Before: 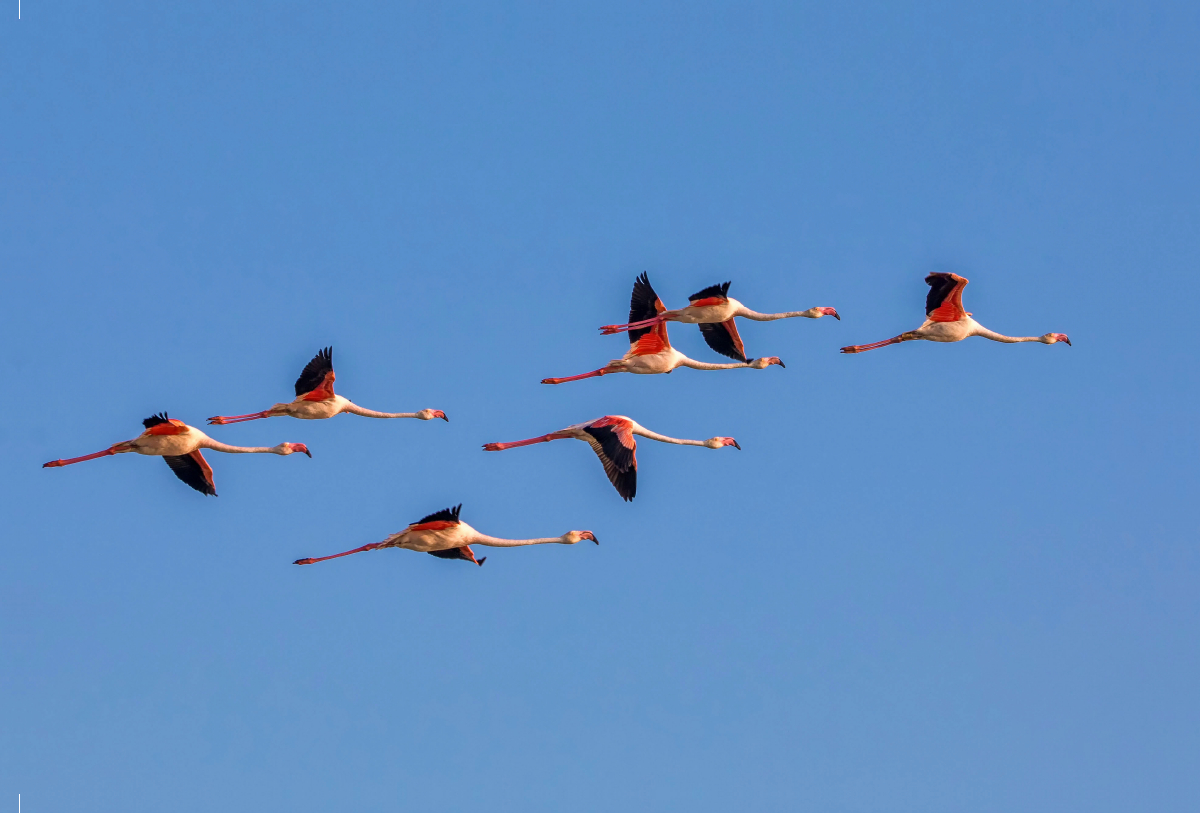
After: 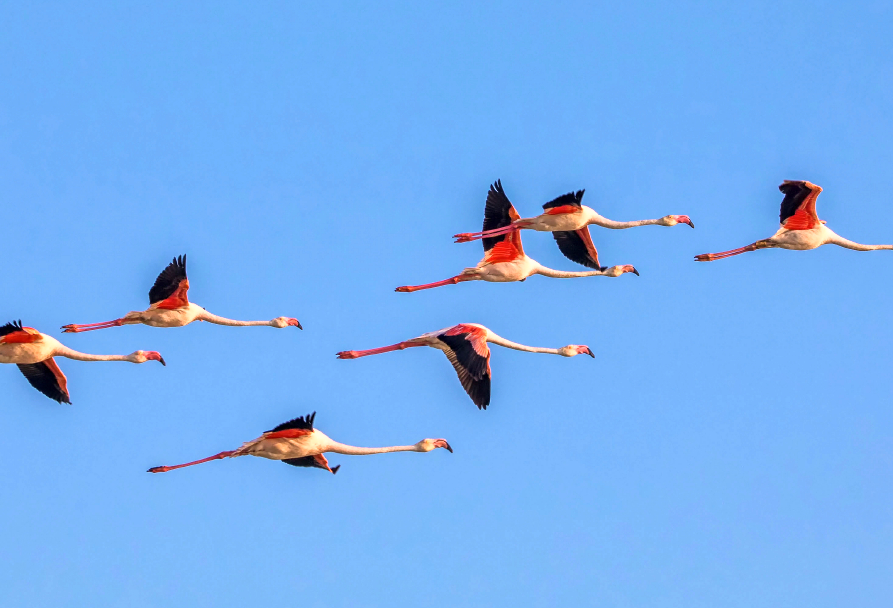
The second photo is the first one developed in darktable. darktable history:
base curve: curves: ch0 [(0, 0) (0.557, 0.834) (1, 1)]
crop and rotate: left 12.17%, top 11.403%, right 13.403%, bottom 13.77%
